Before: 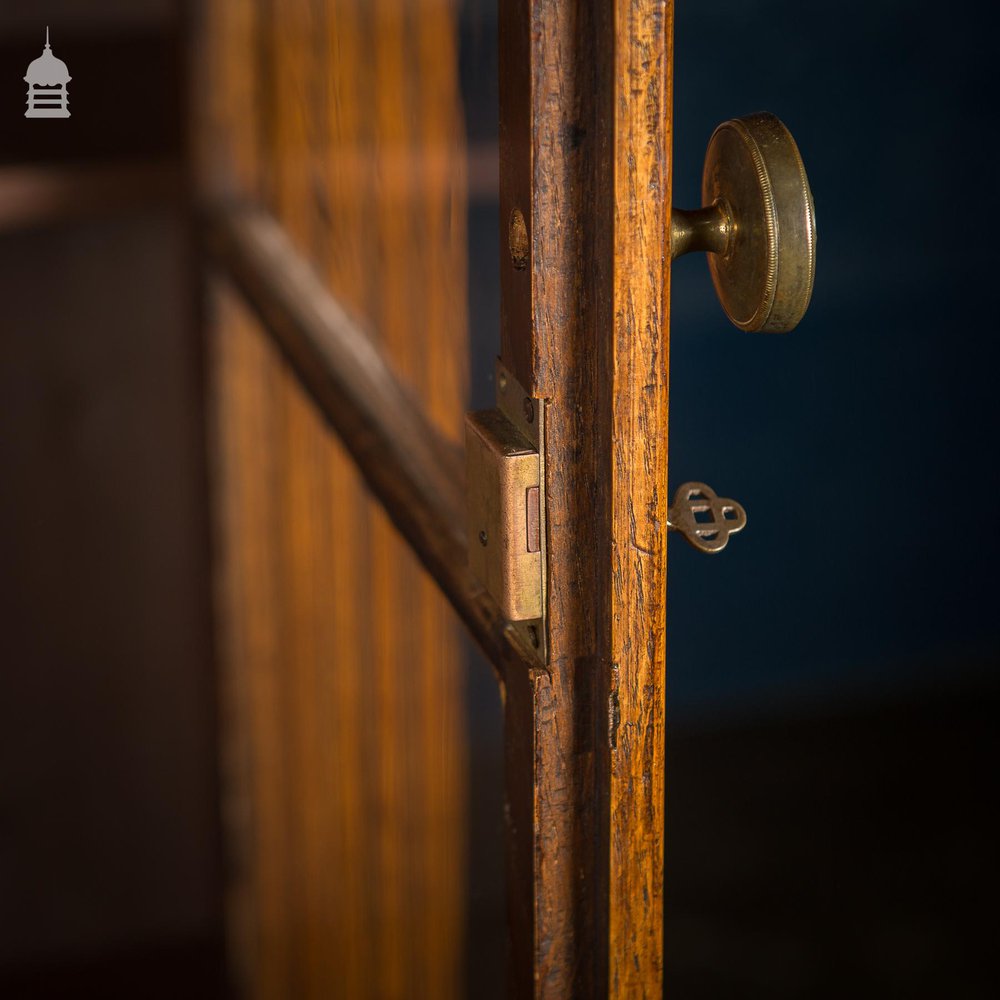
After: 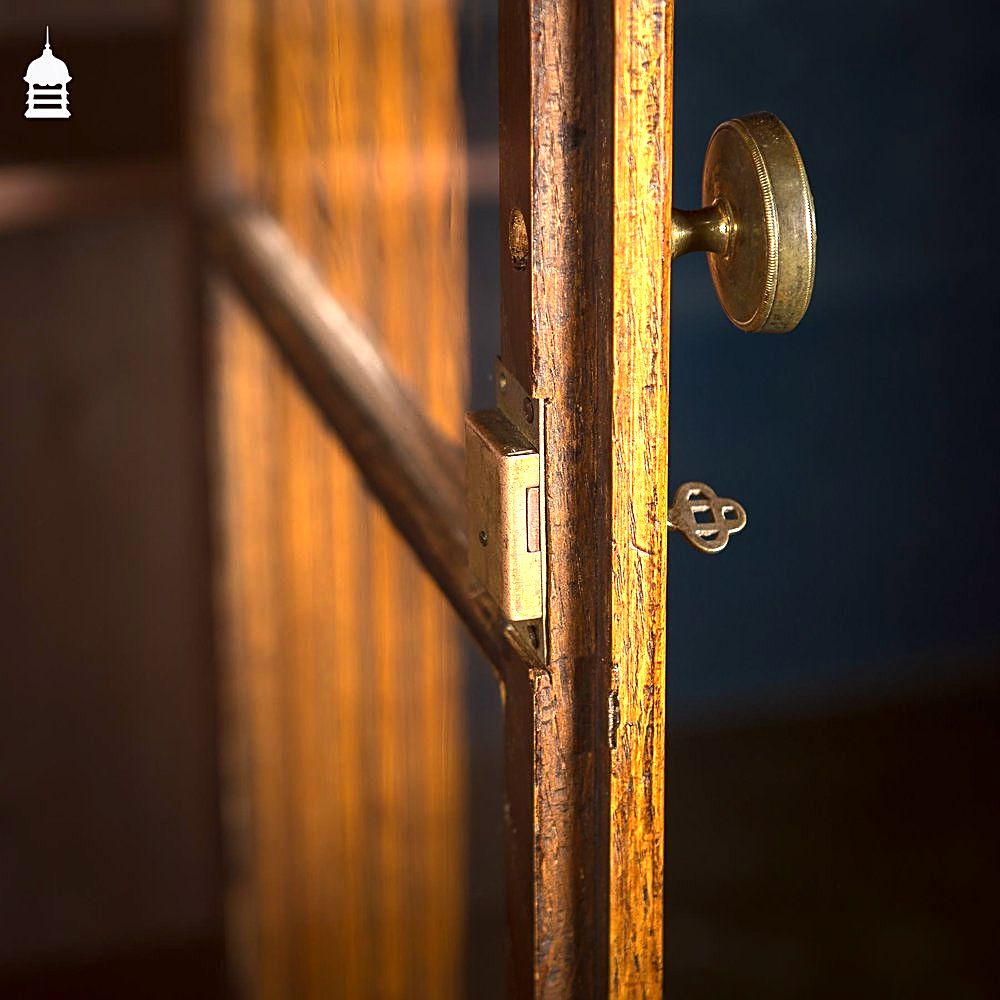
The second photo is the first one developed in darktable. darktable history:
tone equalizer: -8 EV 0.001 EV, -7 EV -0.003 EV, -6 EV 0.001 EV, -5 EV -0.065 EV, -4 EV -0.092 EV, -3 EV -0.163 EV, -2 EV 0.255 EV, -1 EV 0.711 EV, +0 EV 0.487 EV
color correction: highlights a* -2.82, highlights b* -2.64, shadows a* 2.52, shadows b* 2.69
exposure: black level correction 0, exposure 0.891 EV, compensate highlight preservation false
sharpen: on, module defaults
